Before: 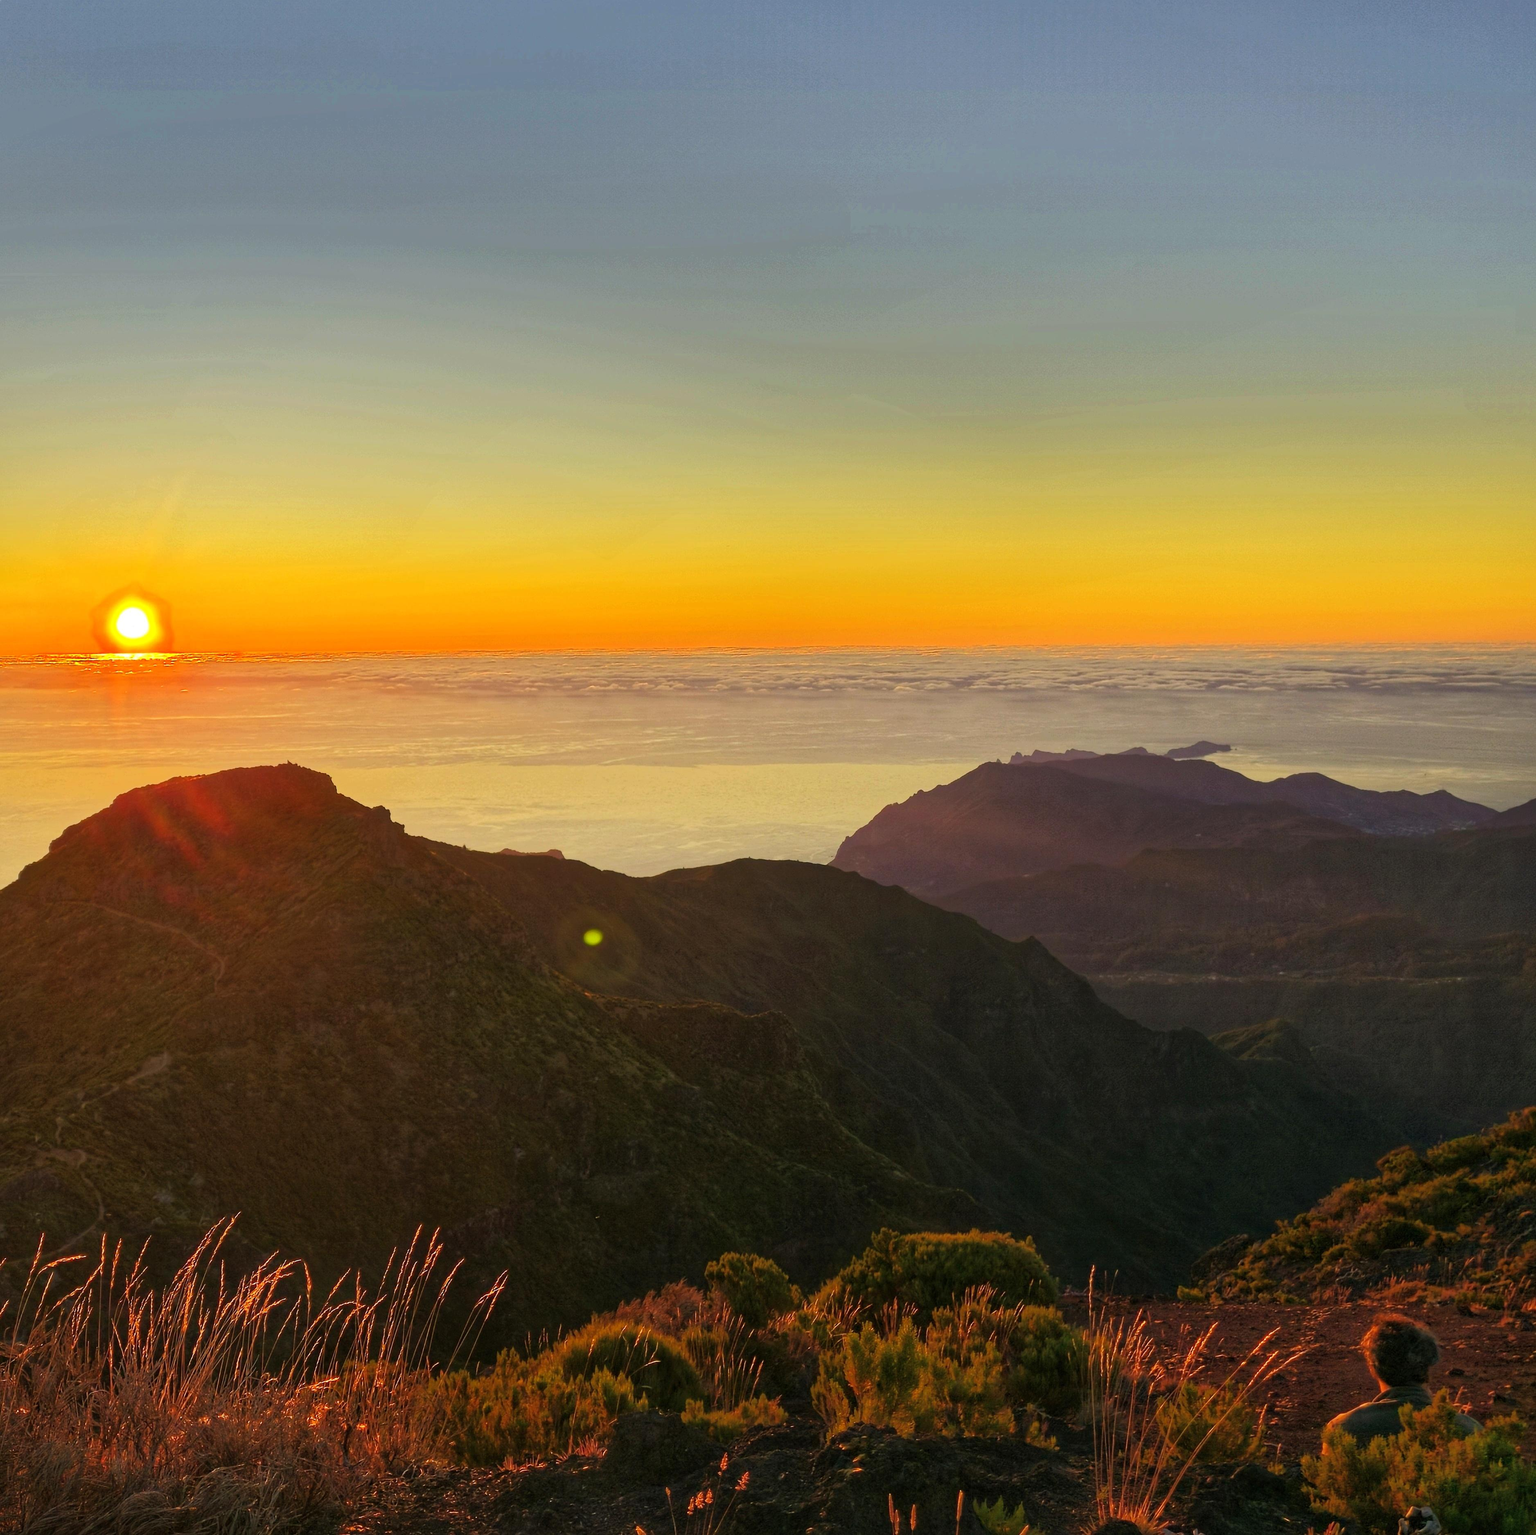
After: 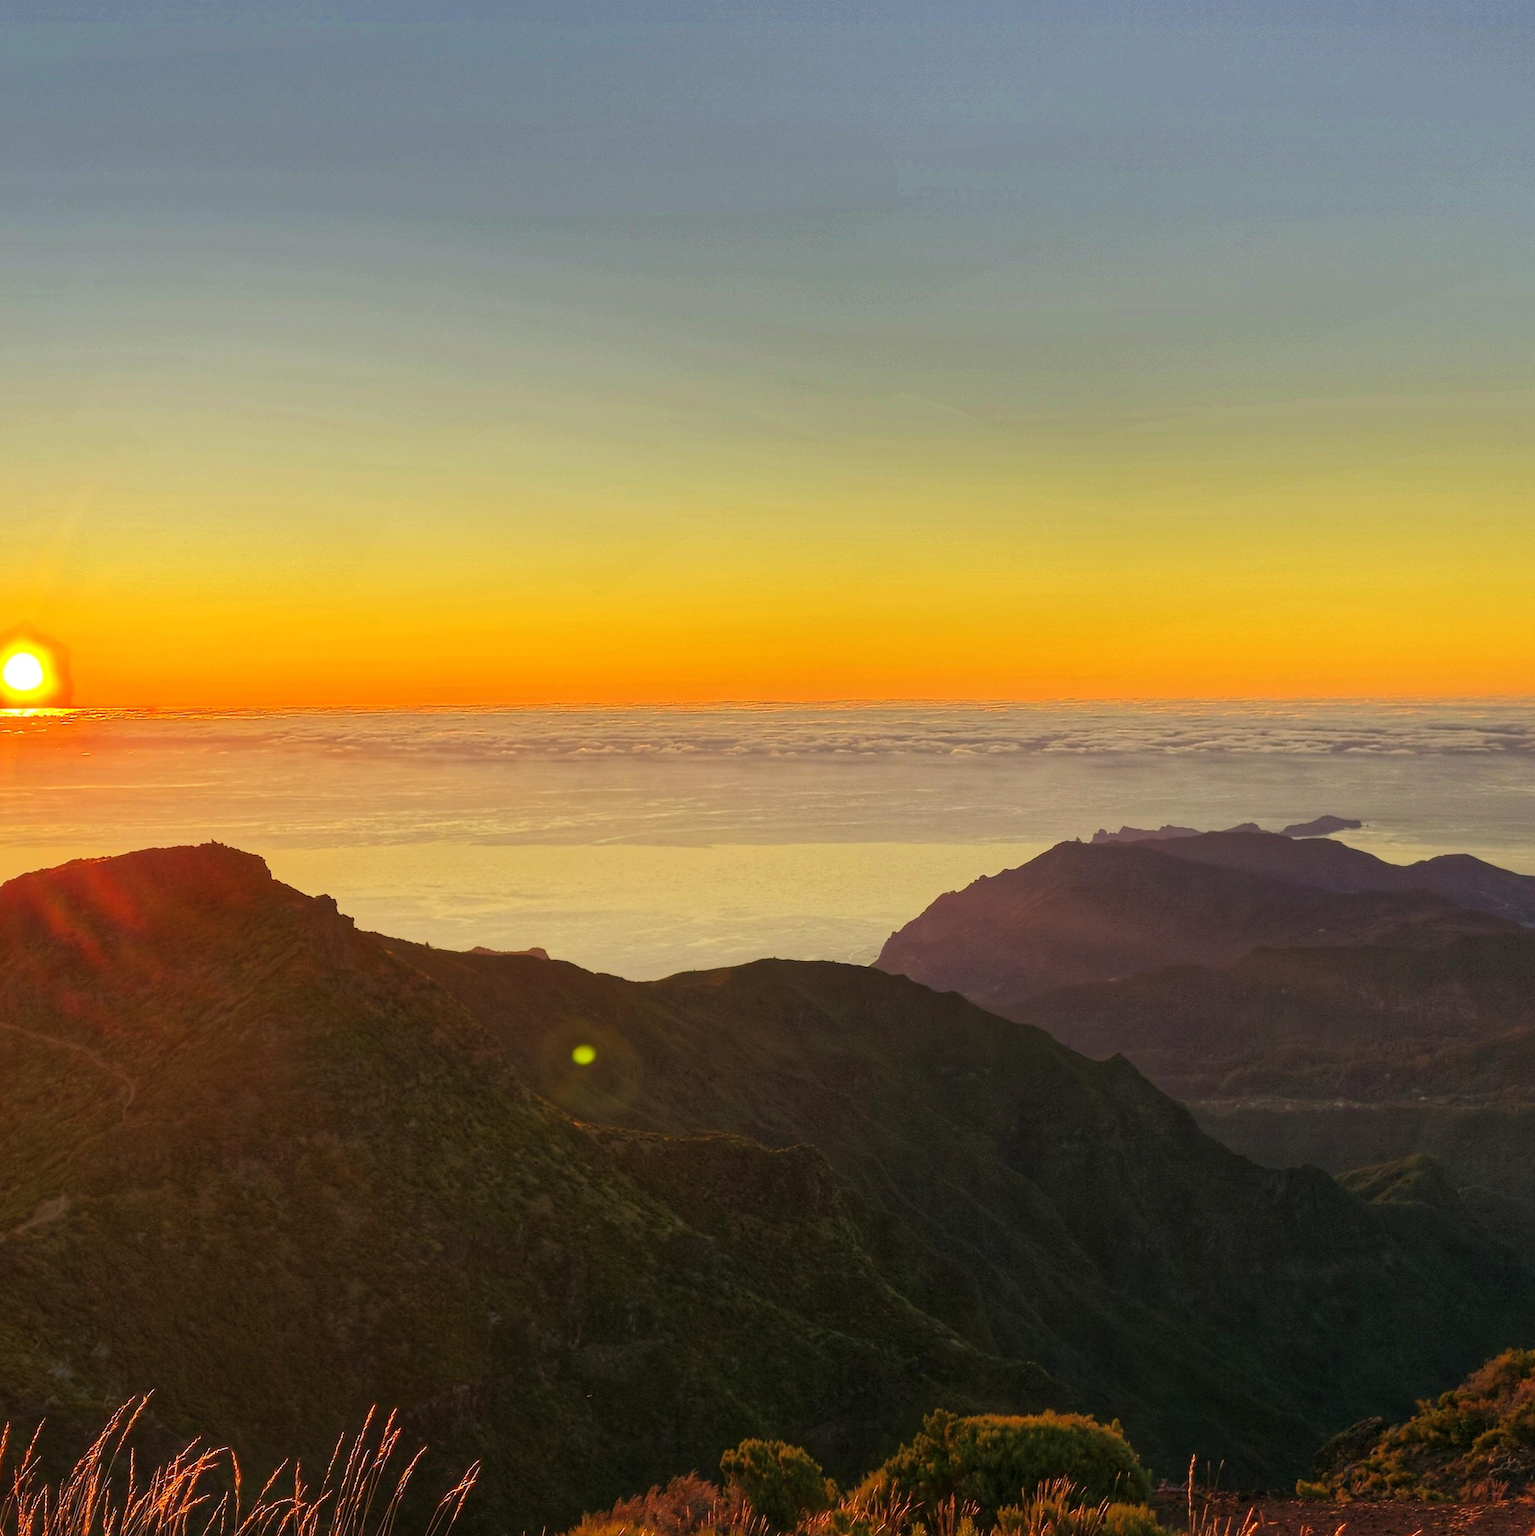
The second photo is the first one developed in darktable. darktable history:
crop and rotate: left 7.449%, top 4.708%, right 10.56%, bottom 13.164%
